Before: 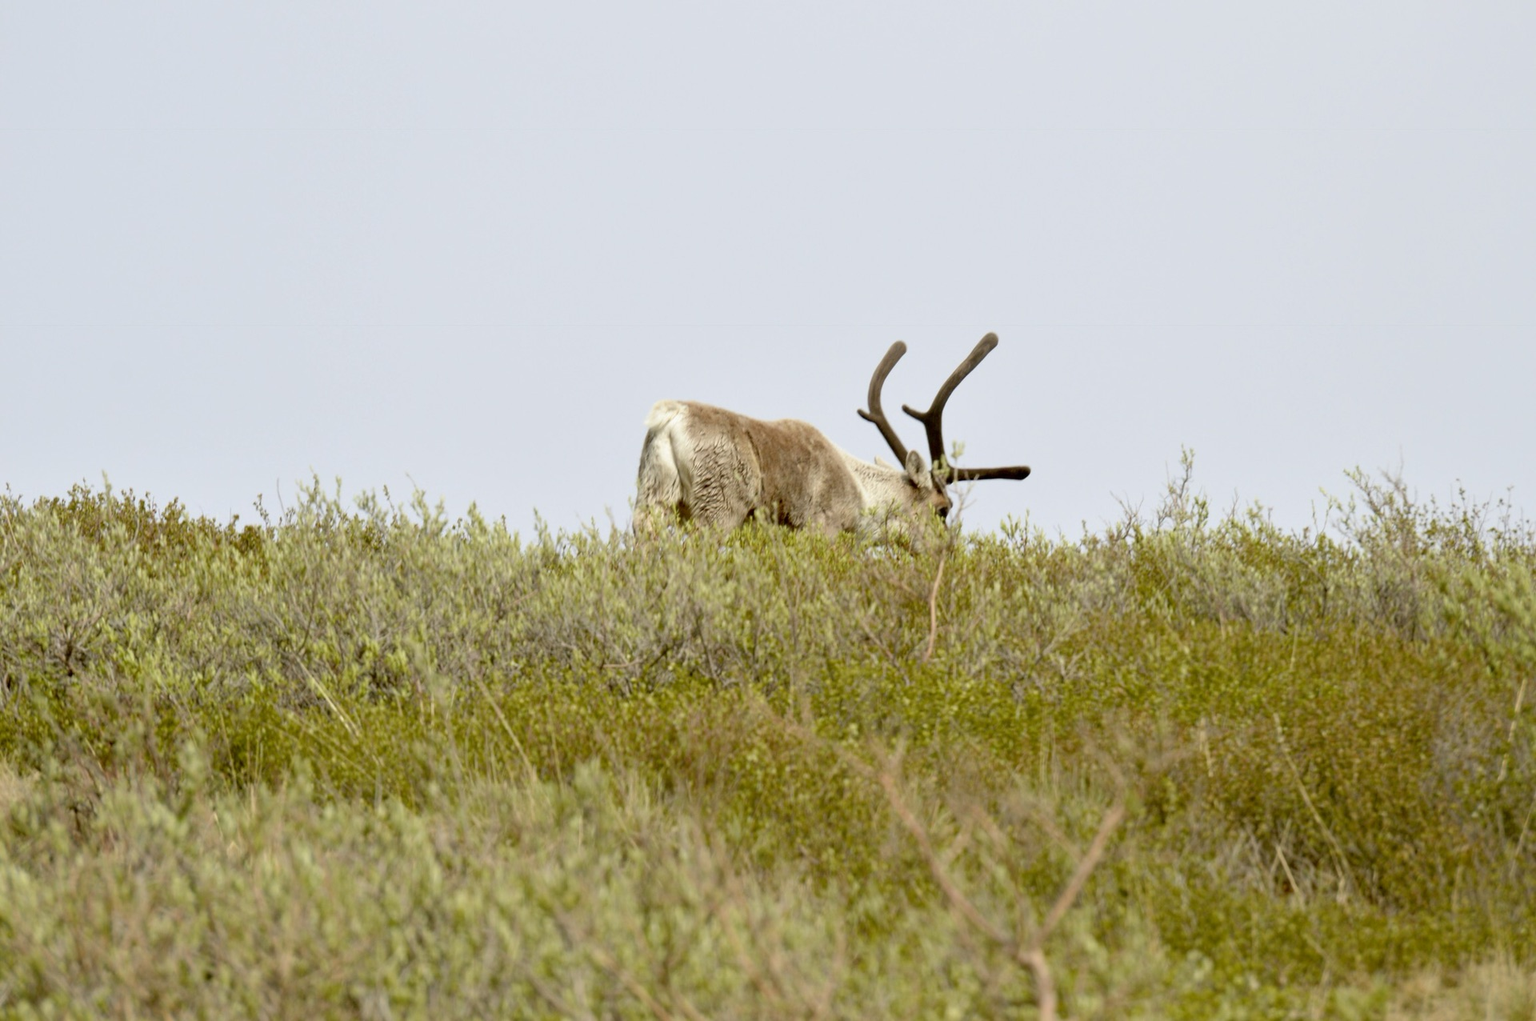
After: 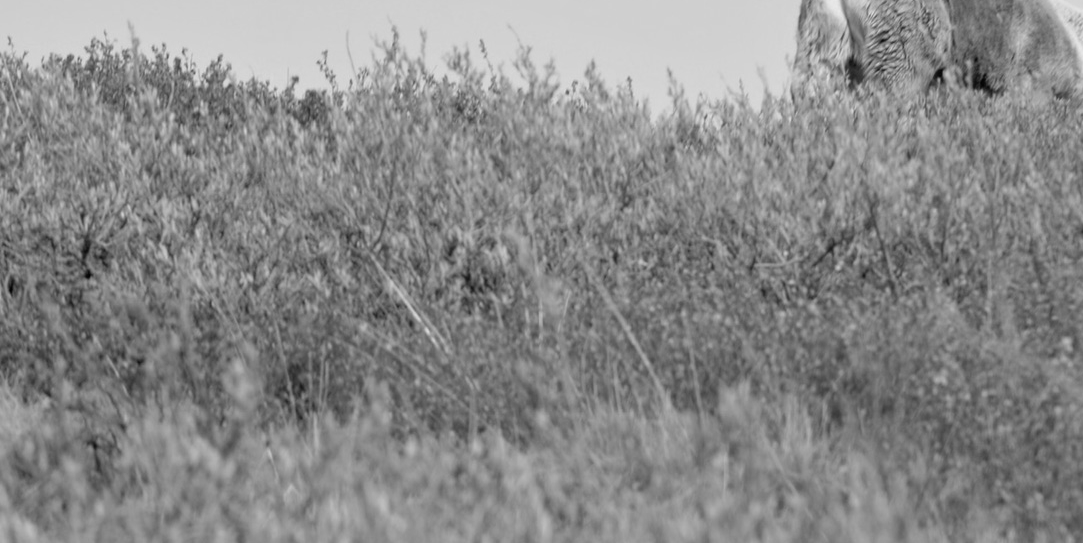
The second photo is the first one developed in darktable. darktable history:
crop: top 44.483%, right 43.593%, bottom 12.892%
monochrome: a 73.58, b 64.21
